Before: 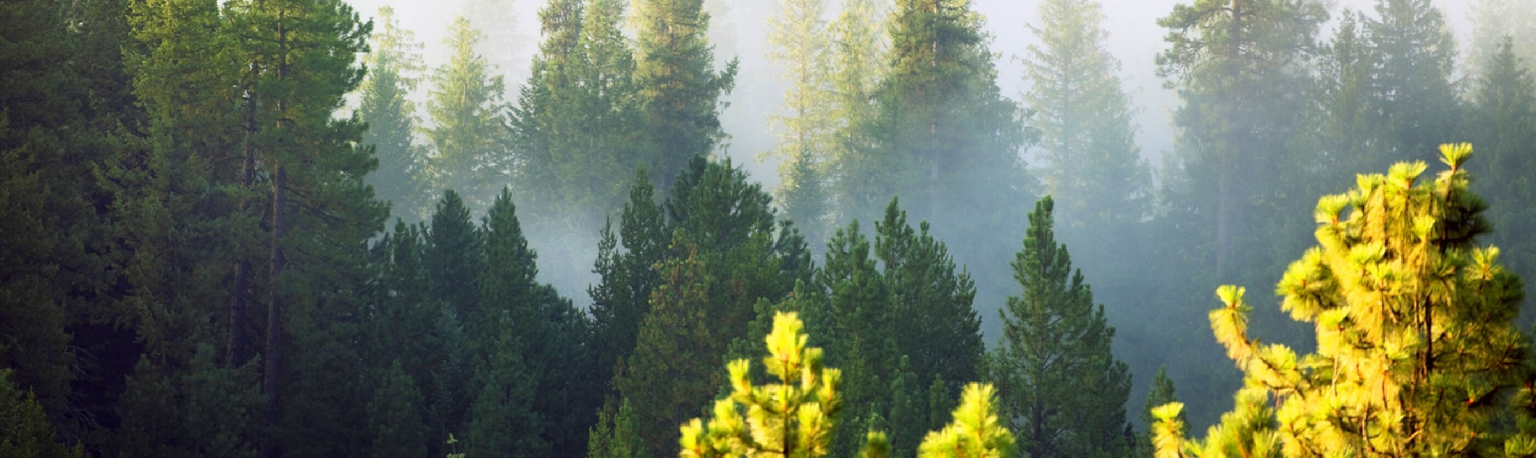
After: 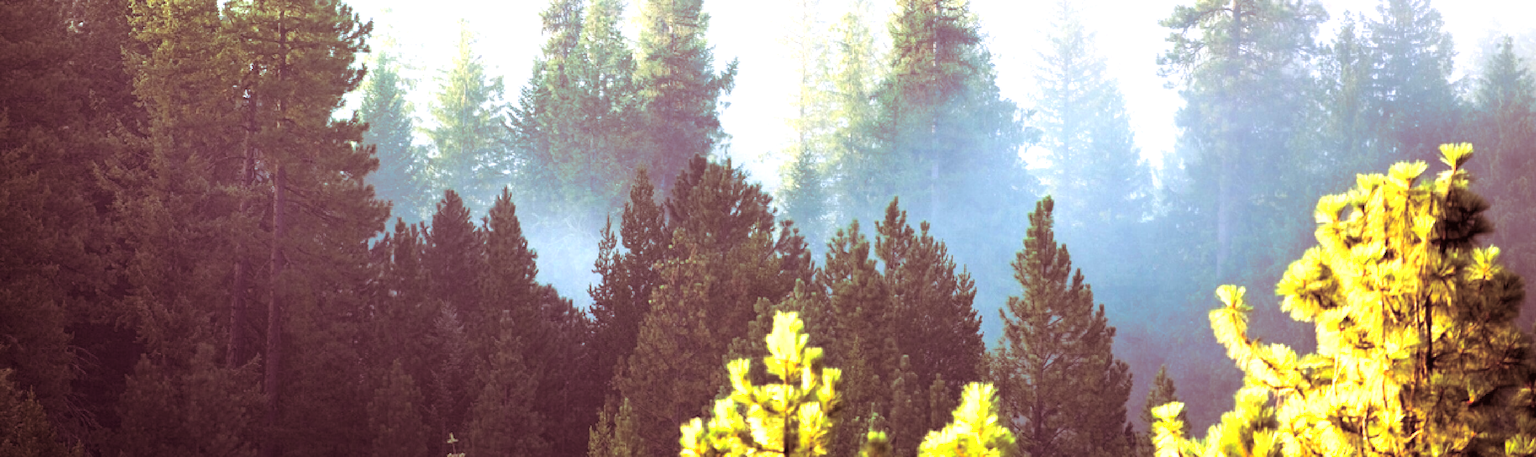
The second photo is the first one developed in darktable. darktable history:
split-toning: highlights › hue 187.2°, highlights › saturation 0.83, balance -68.05, compress 56.43%
graduated density: hue 238.83°, saturation 50%
exposure: black level correction 0, exposure 1.3 EV, compensate highlight preservation false
